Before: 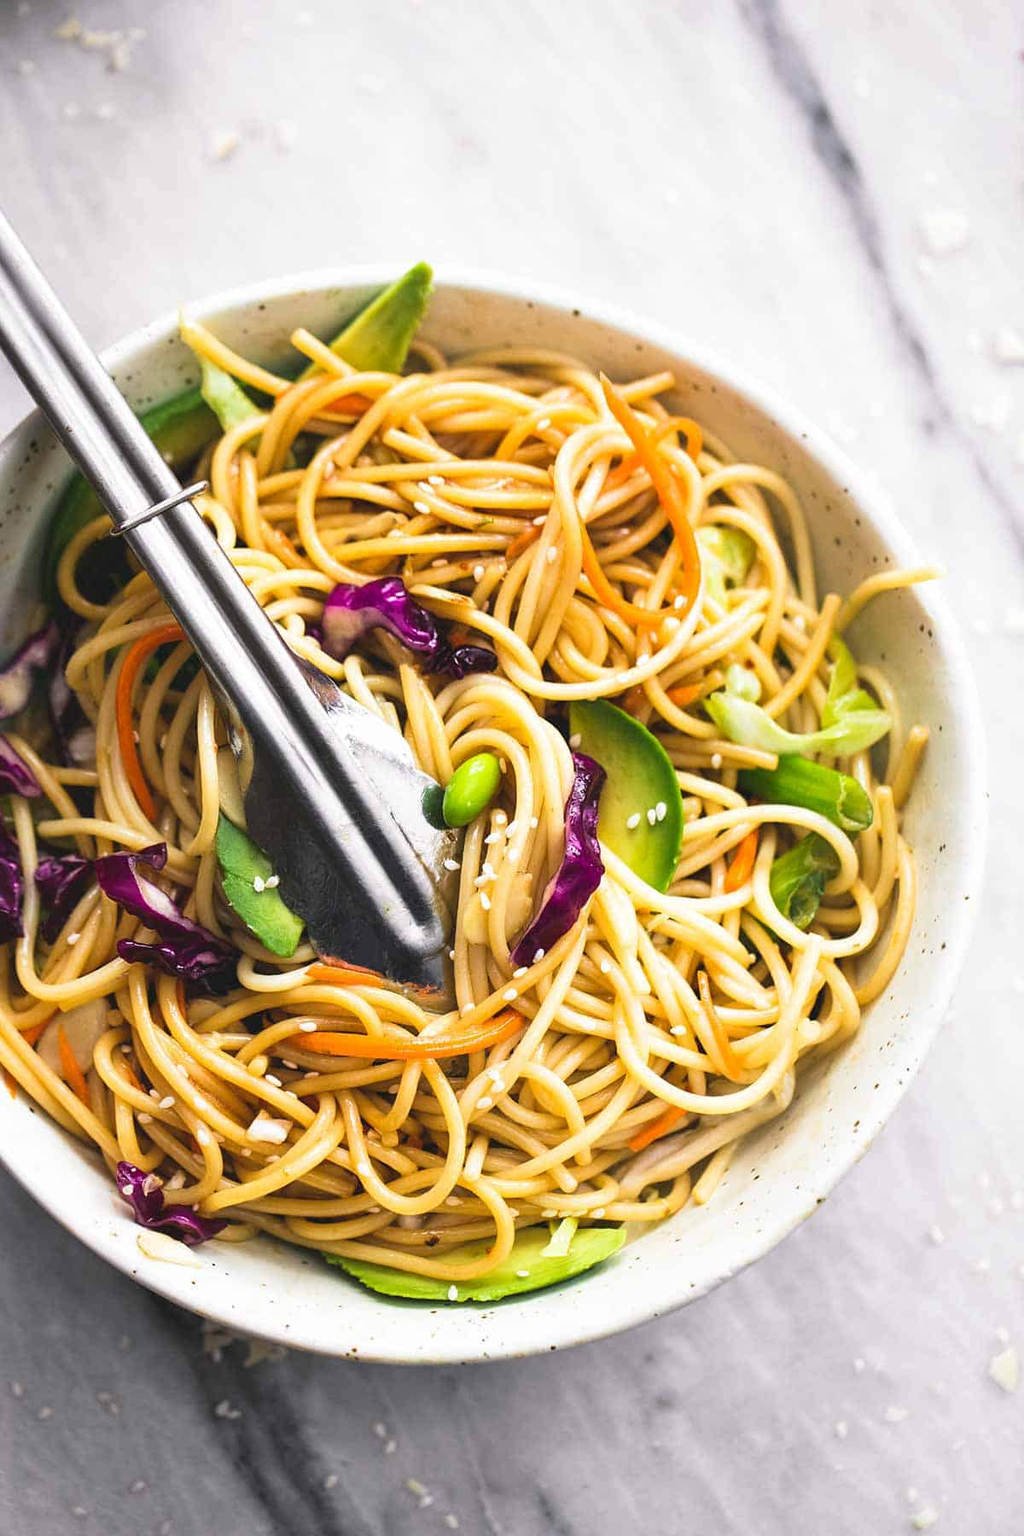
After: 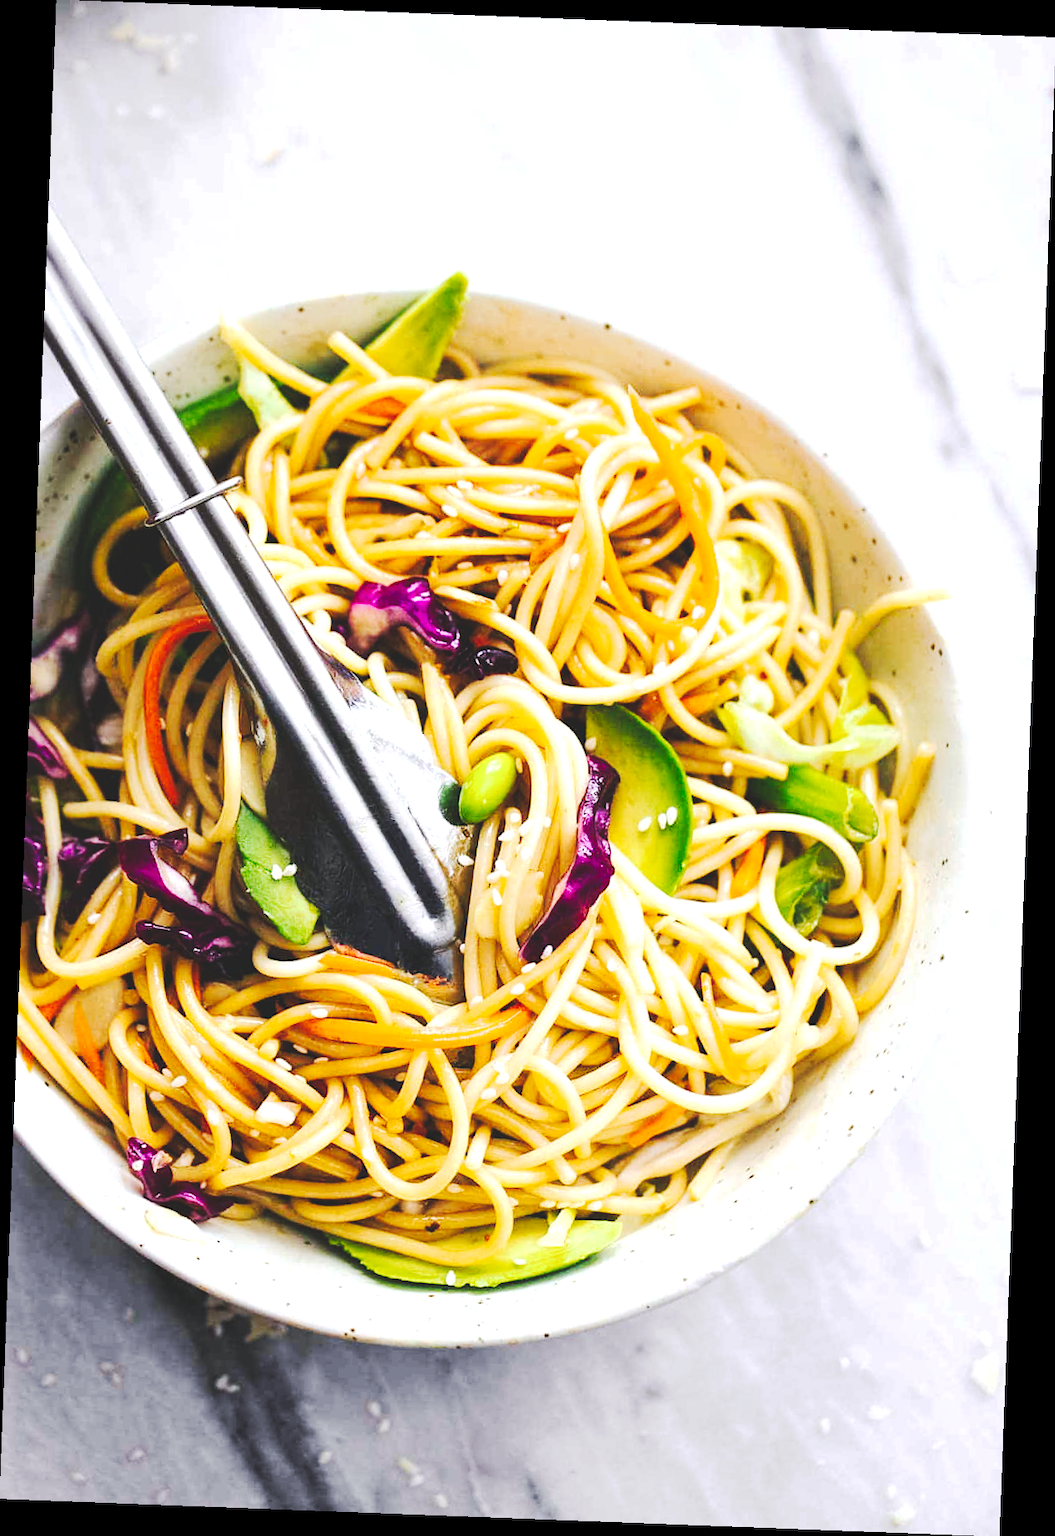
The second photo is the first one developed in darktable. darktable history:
tone curve: curves: ch0 [(0, 0) (0.003, 0.13) (0.011, 0.13) (0.025, 0.134) (0.044, 0.136) (0.069, 0.139) (0.1, 0.144) (0.136, 0.151) (0.177, 0.171) (0.224, 0.2) (0.277, 0.247) (0.335, 0.318) (0.399, 0.412) (0.468, 0.536) (0.543, 0.659) (0.623, 0.746) (0.709, 0.812) (0.801, 0.871) (0.898, 0.915) (1, 1)], preserve colors none
exposure: exposure 0.29 EV, compensate highlight preservation false
white balance: red 0.98, blue 1.034
rotate and perspective: rotation 2.17°, automatic cropping off
